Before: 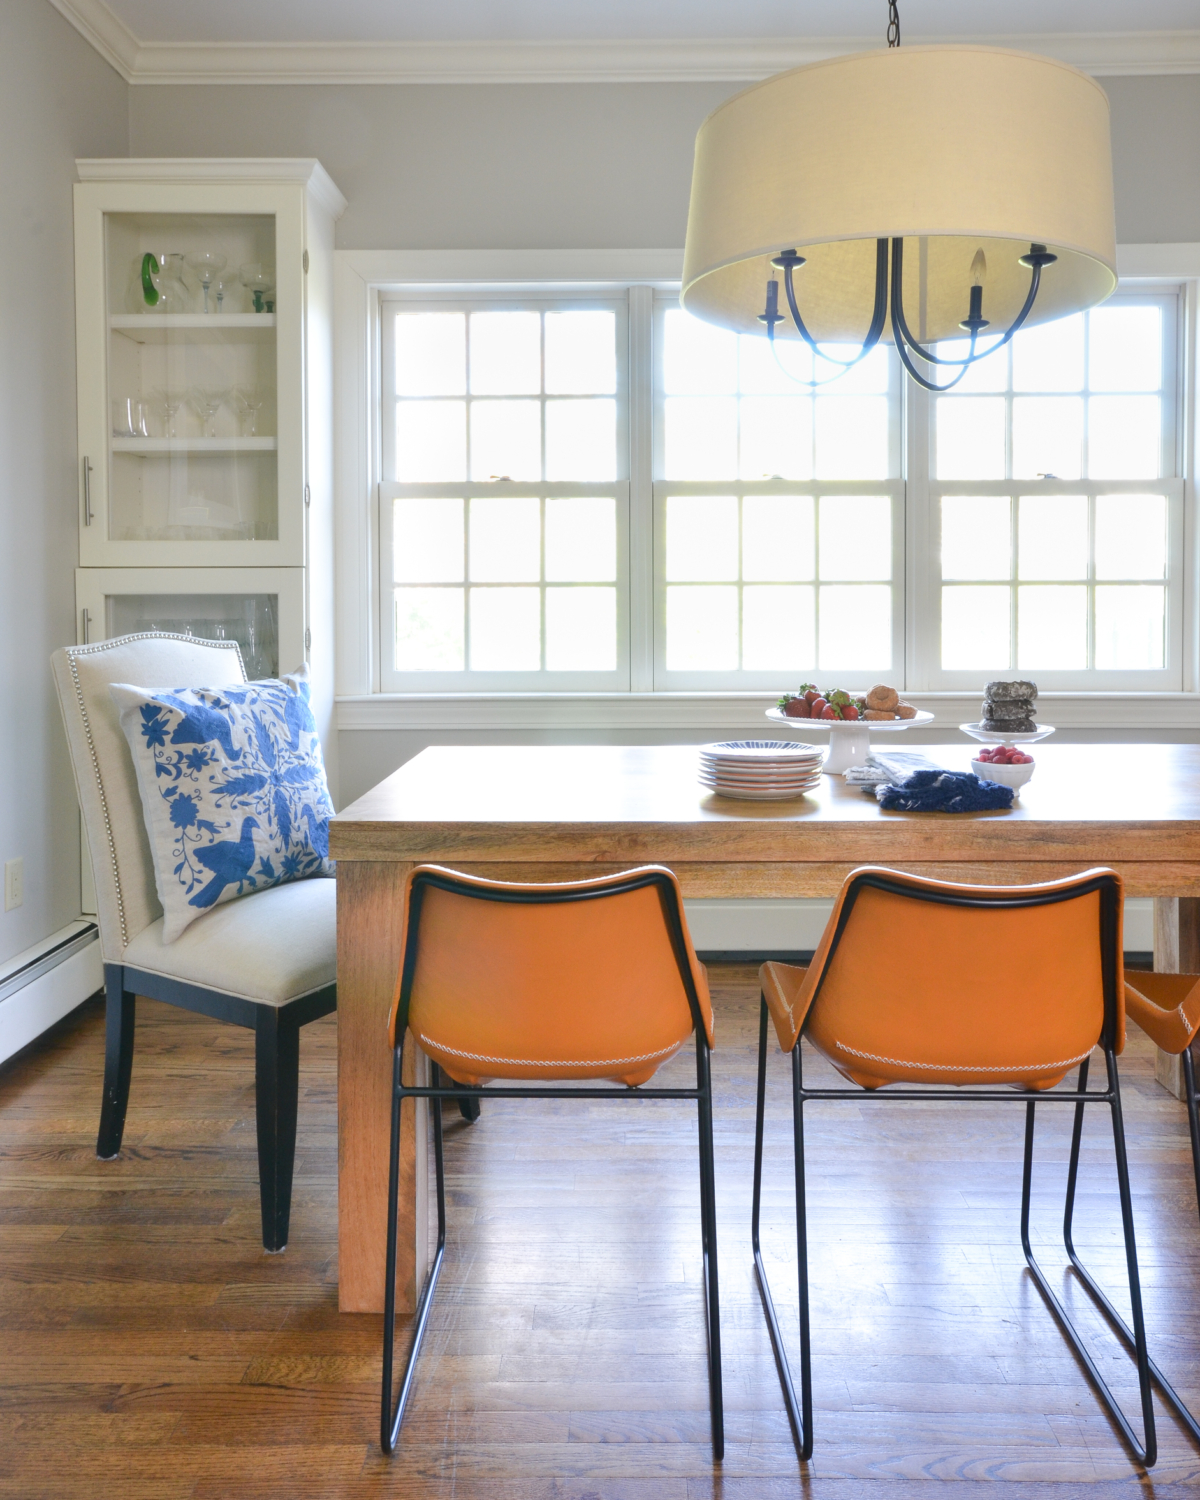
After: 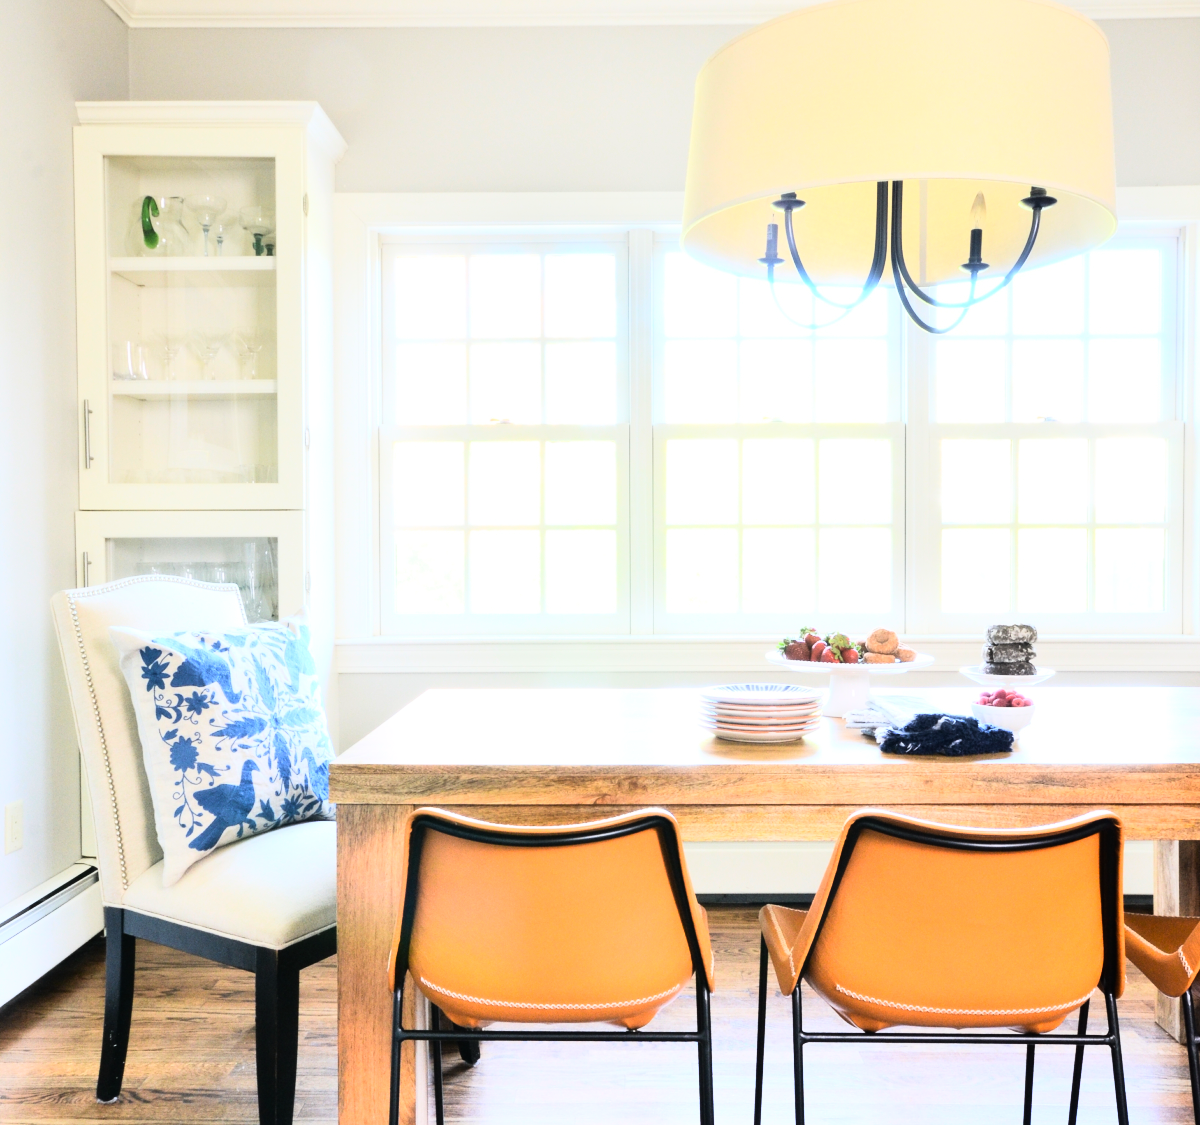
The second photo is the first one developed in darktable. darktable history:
rgb curve: curves: ch0 [(0, 0) (0.21, 0.15) (0.24, 0.21) (0.5, 0.75) (0.75, 0.96) (0.89, 0.99) (1, 1)]; ch1 [(0, 0.02) (0.21, 0.13) (0.25, 0.2) (0.5, 0.67) (0.75, 0.9) (0.89, 0.97) (1, 1)]; ch2 [(0, 0.02) (0.21, 0.13) (0.25, 0.2) (0.5, 0.67) (0.75, 0.9) (0.89, 0.97) (1, 1)], compensate middle gray true
crop: top 3.857%, bottom 21.132%
